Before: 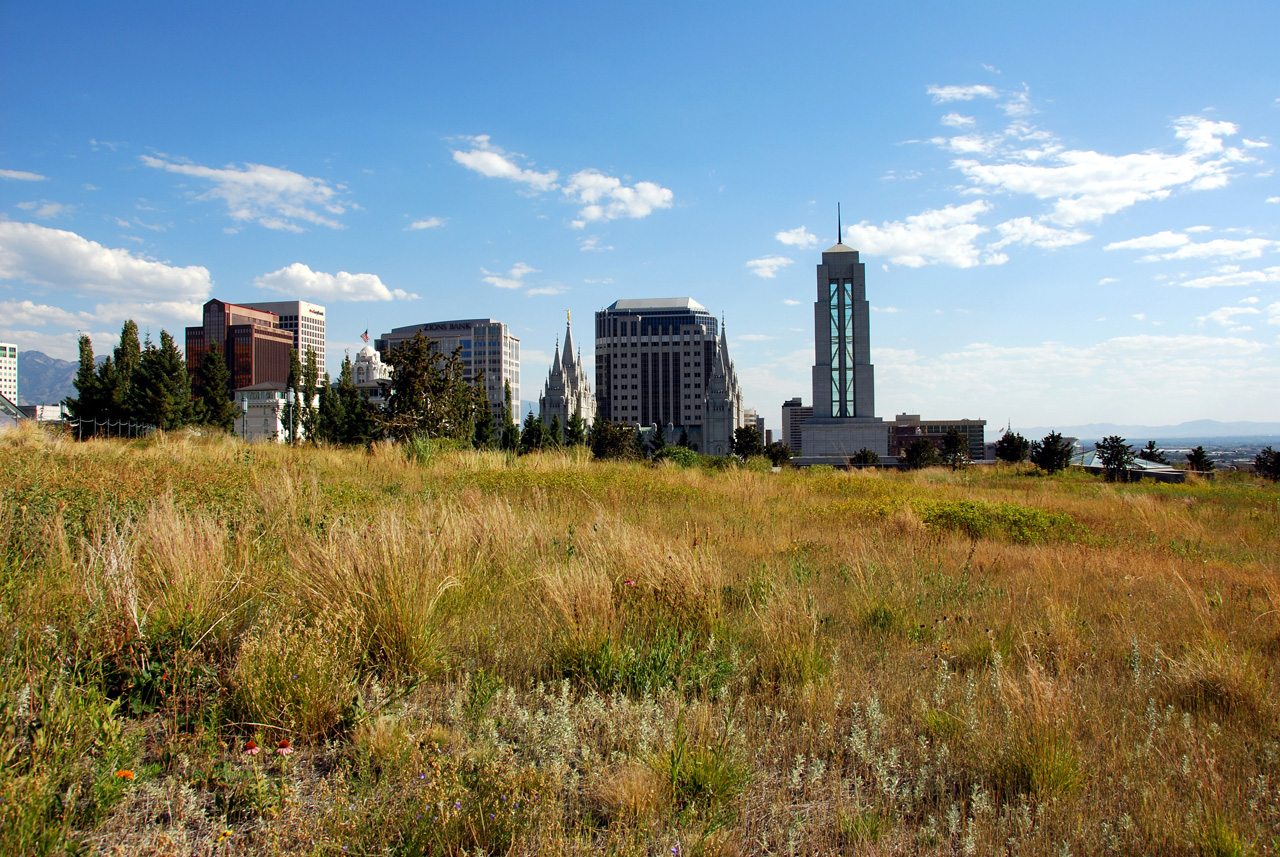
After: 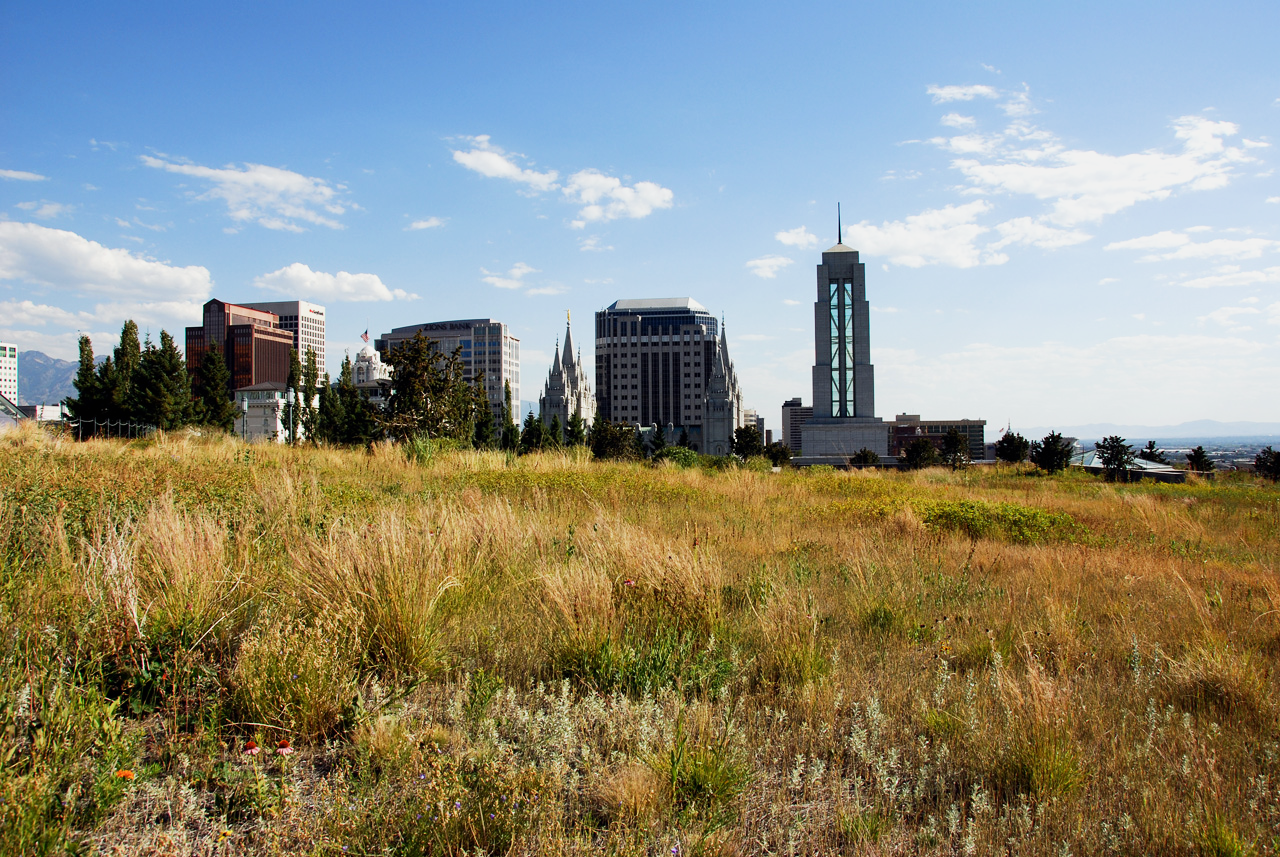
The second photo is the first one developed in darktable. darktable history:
tone equalizer: -8 EV -0.417 EV, -7 EV -0.389 EV, -6 EV -0.333 EV, -5 EV -0.222 EV, -3 EV 0.222 EV, -2 EV 0.333 EV, -1 EV 0.389 EV, +0 EV 0.417 EV, edges refinement/feathering 500, mask exposure compensation -1.57 EV, preserve details no
sigmoid: contrast 1.22, skew 0.65
